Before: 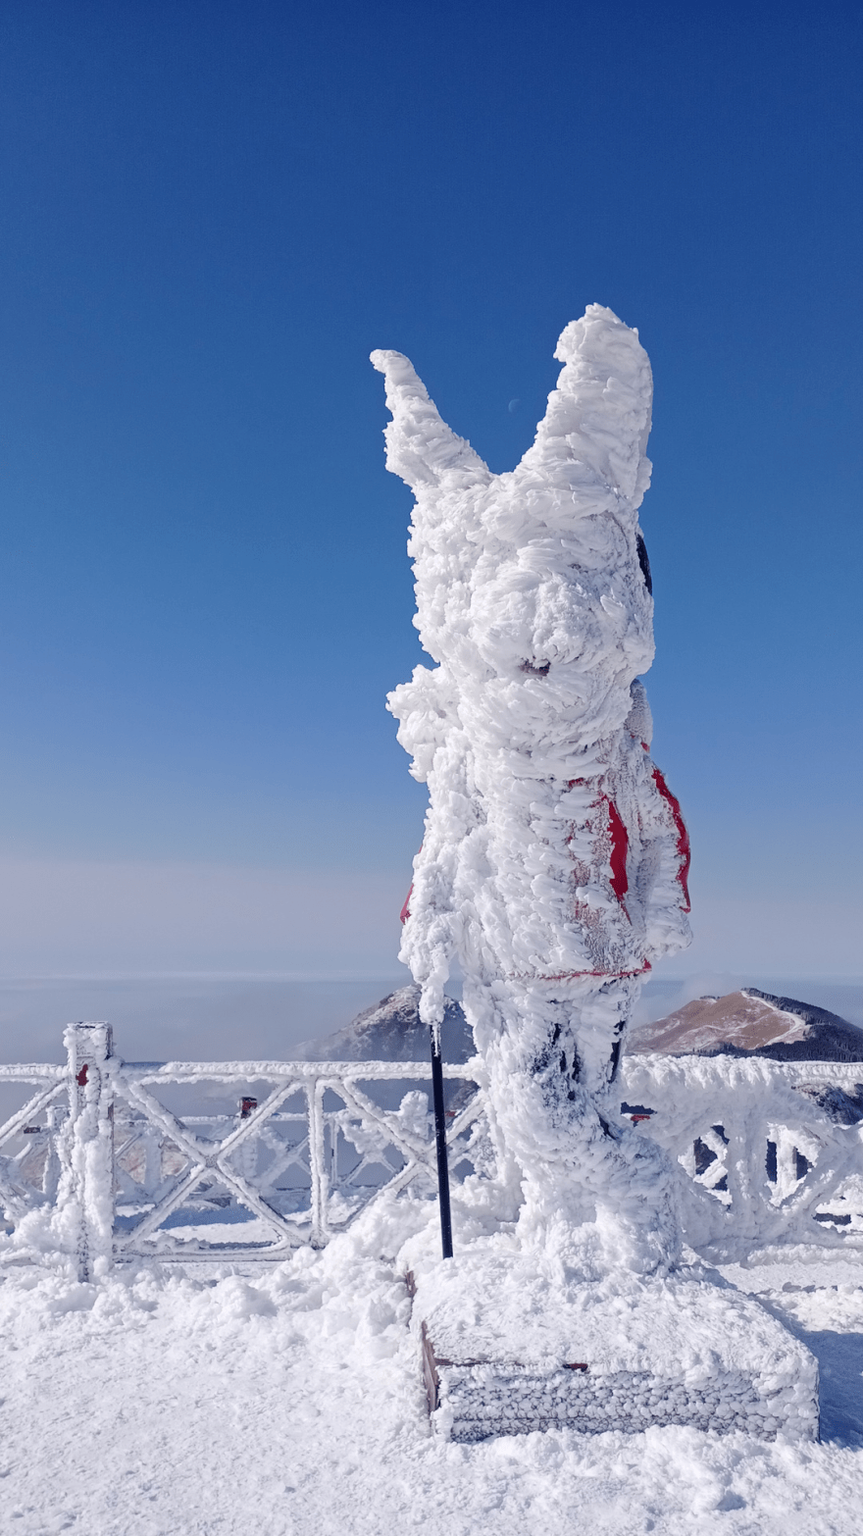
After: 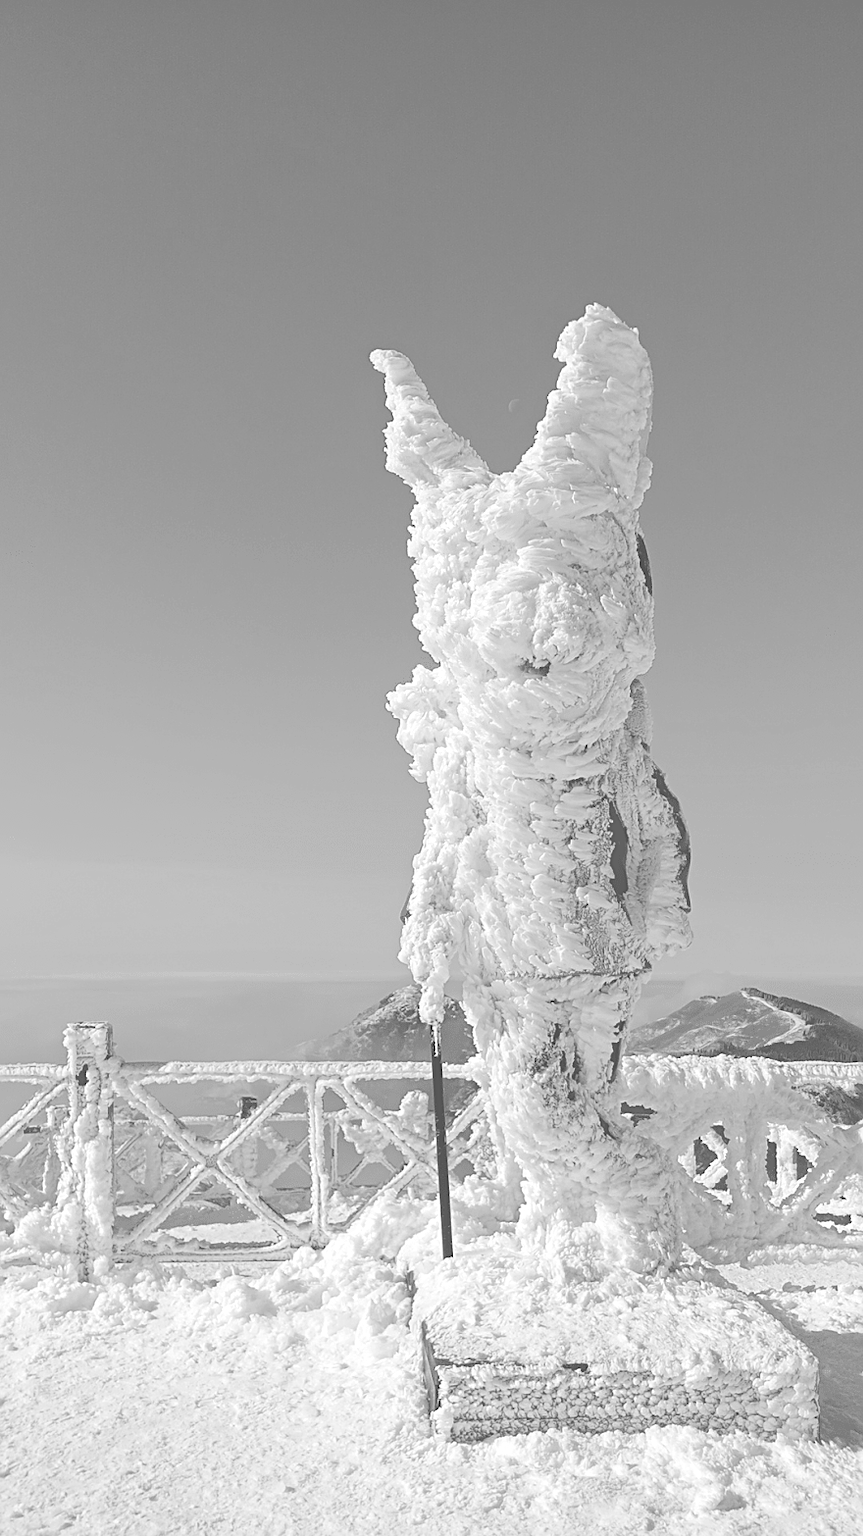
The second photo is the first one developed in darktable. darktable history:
exposure: black level correction -0.086, compensate highlight preservation false
sharpen: on, module defaults
color calibration: output gray [0.253, 0.26, 0.487, 0], illuminant custom, x 0.388, y 0.387, temperature 3840.71 K
